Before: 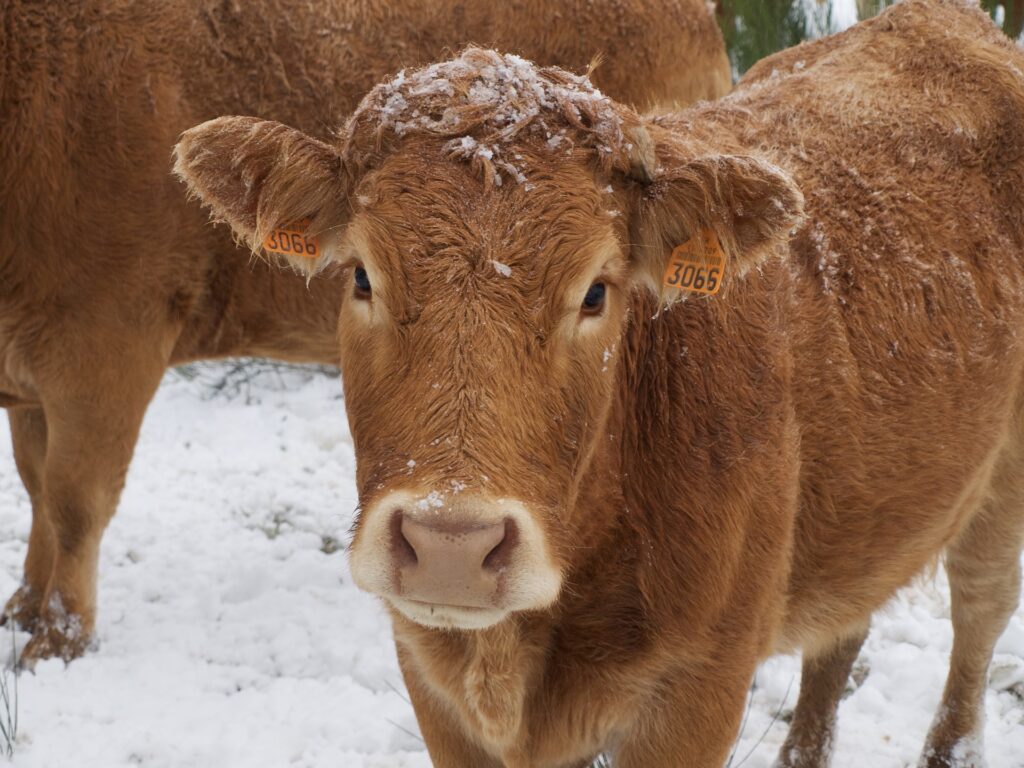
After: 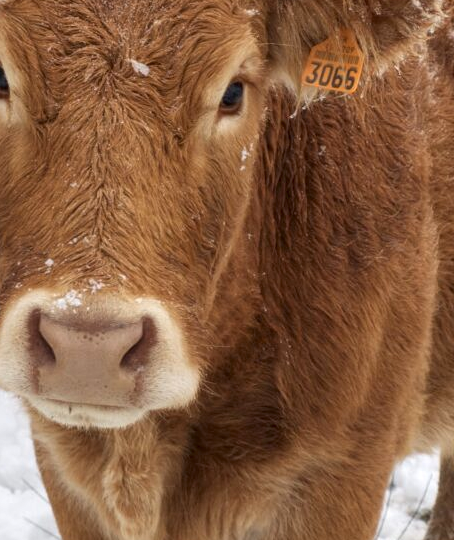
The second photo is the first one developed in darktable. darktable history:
local contrast: on, module defaults
exposure: exposure 0.197 EV, compensate highlight preservation false
crop: left 35.432%, top 26.233%, right 20.145%, bottom 3.432%
tone equalizer: on, module defaults
